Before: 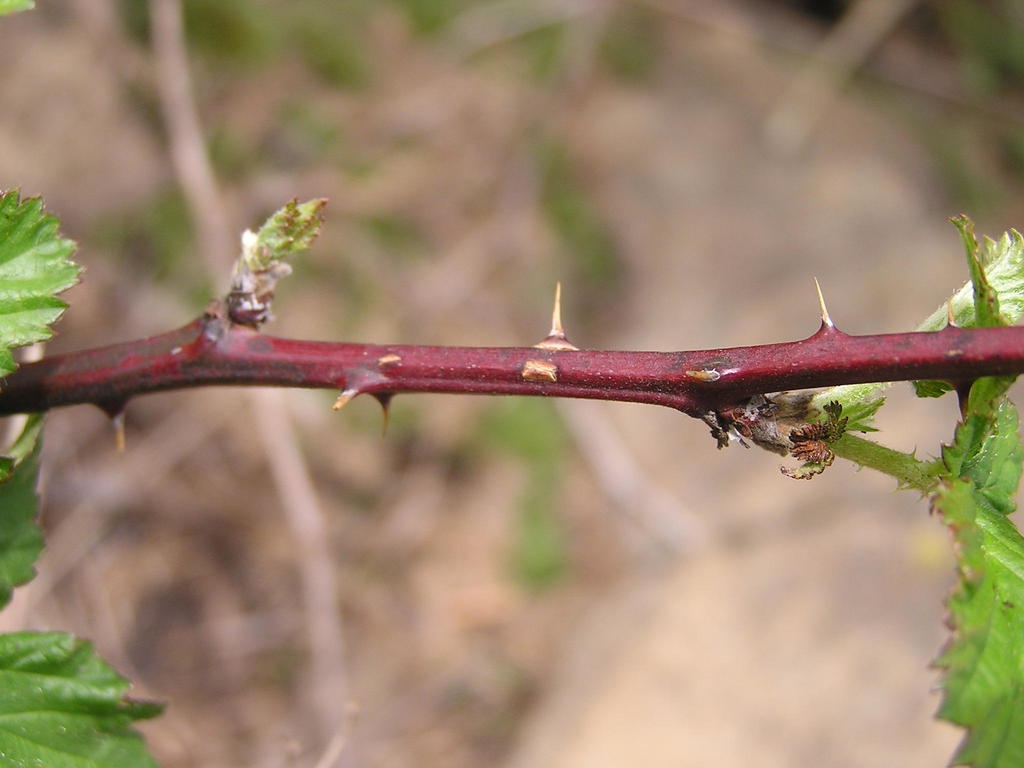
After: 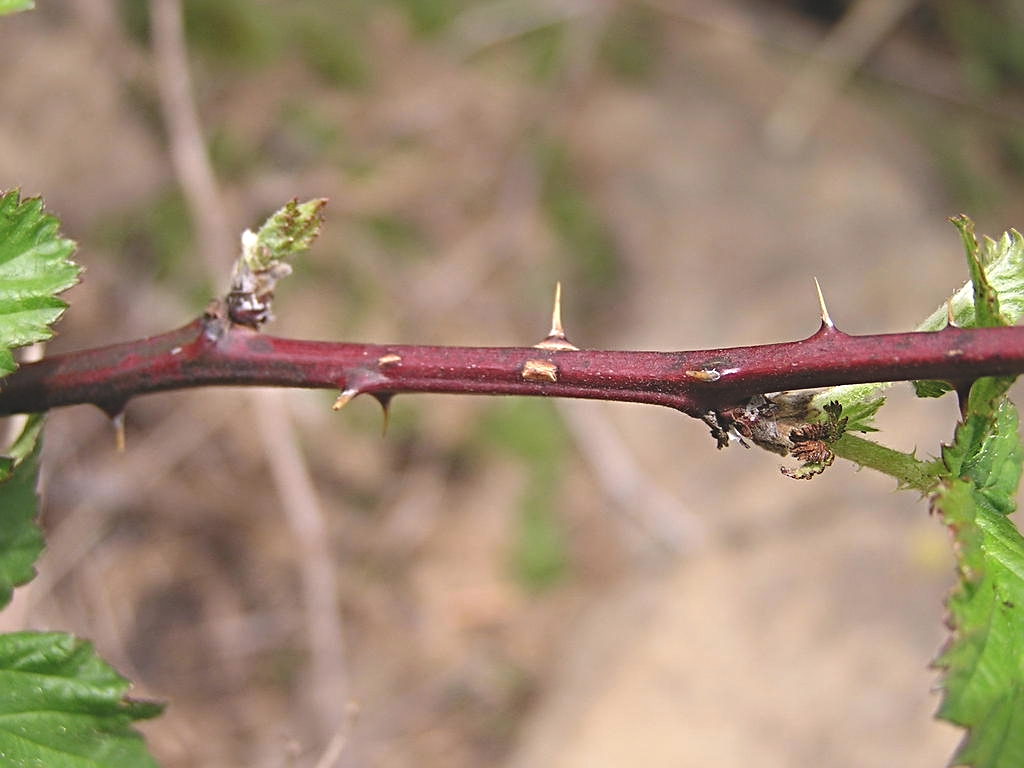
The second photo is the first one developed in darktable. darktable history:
exposure: black level correction -0.015, compensate exposure bias true, compensate highlight preservation false
sharpen: radius 3.966
